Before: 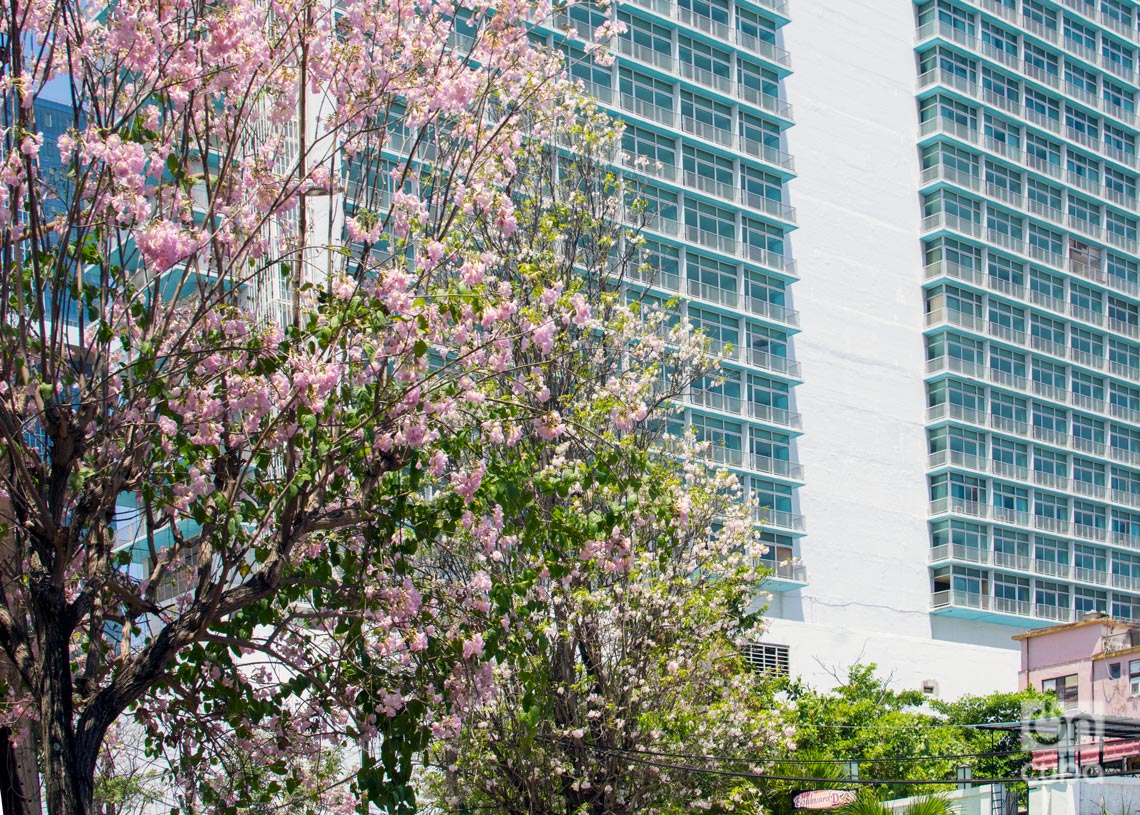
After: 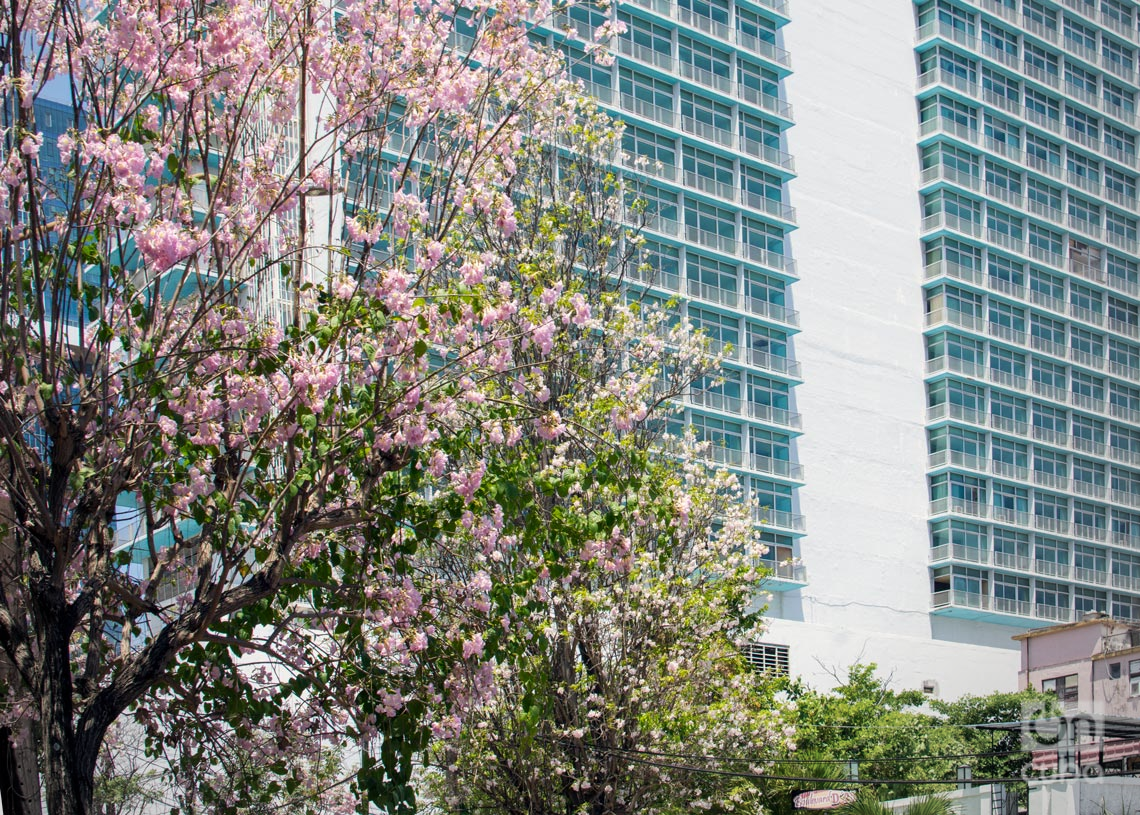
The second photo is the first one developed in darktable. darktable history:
vignetting: brightness -0.322, center (-0.064, -0.317), unbound false
